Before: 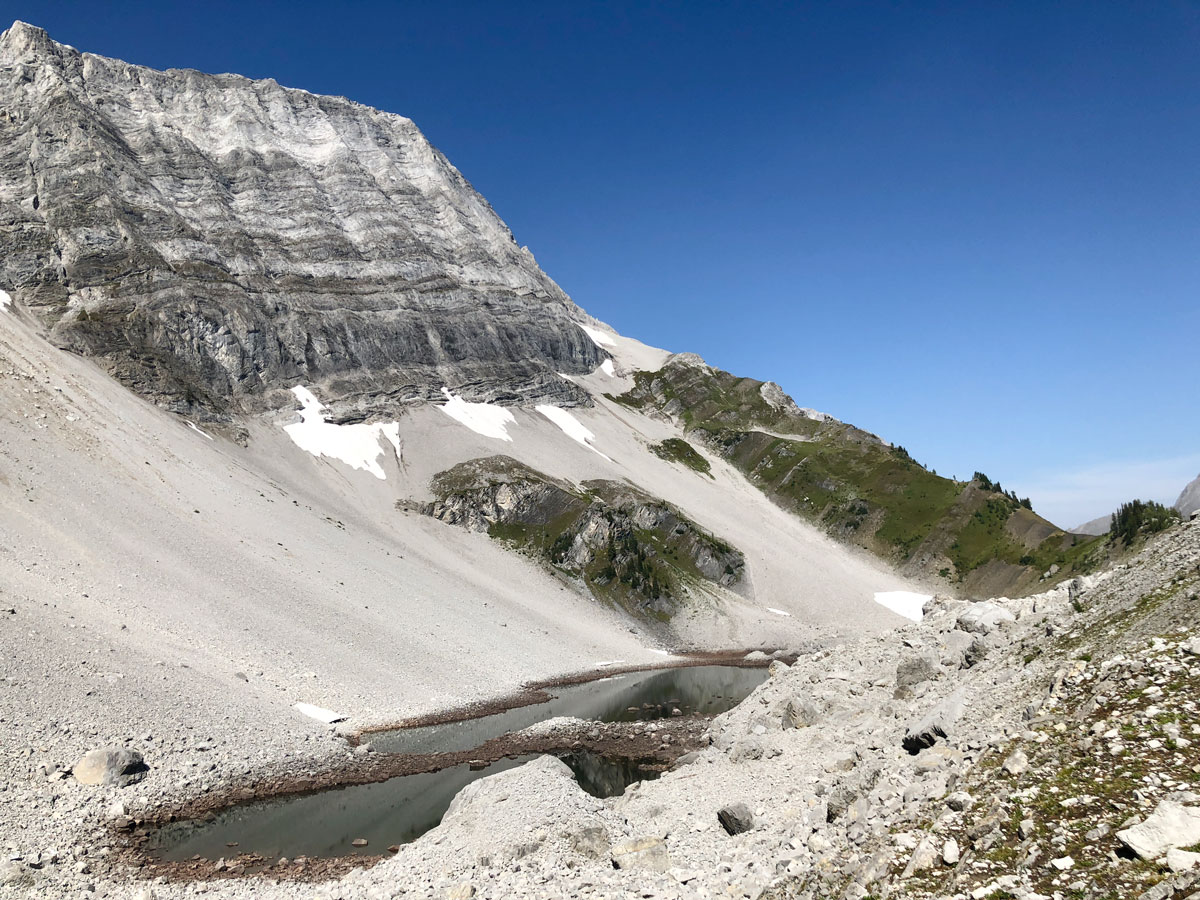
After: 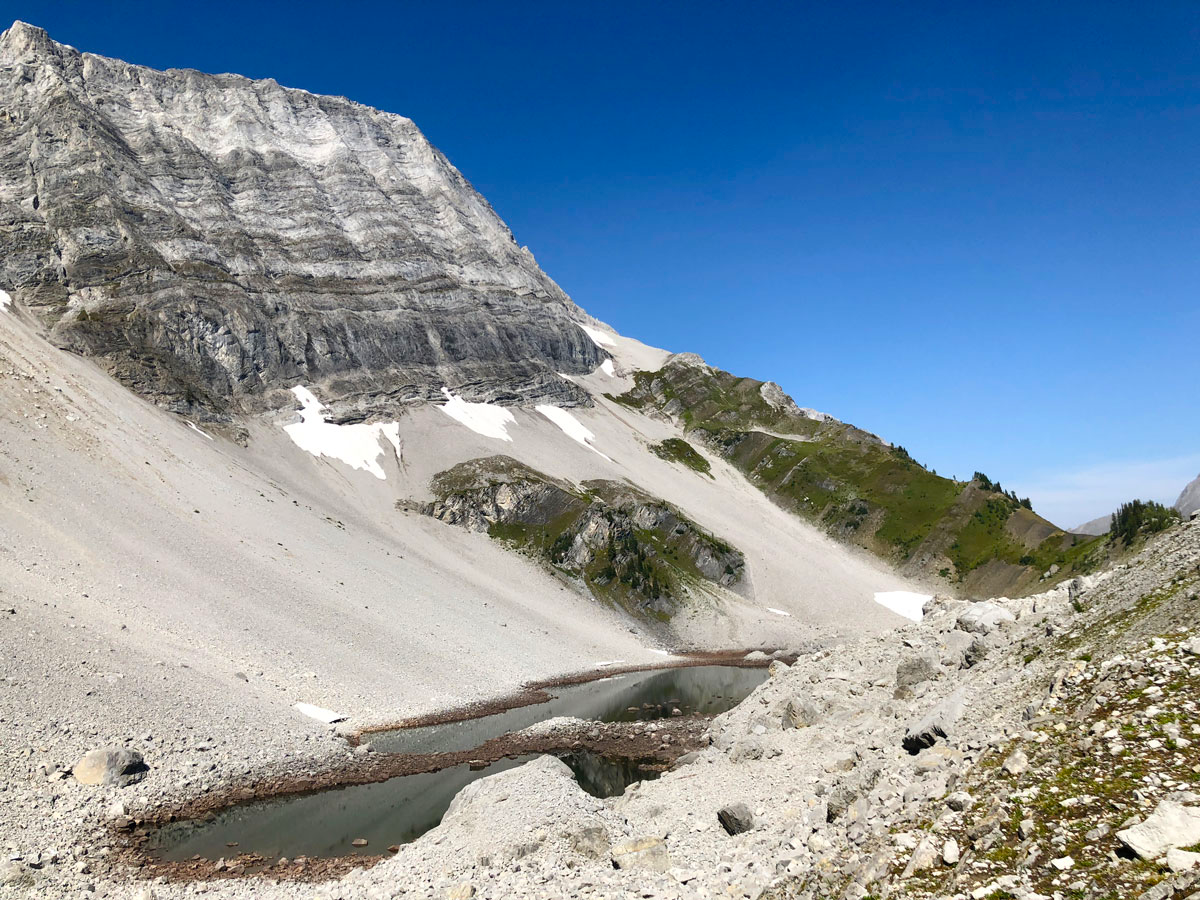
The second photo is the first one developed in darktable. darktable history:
color balance rgb: linear chroma grading › global chroma 0.353%, perceptual saturation grading › global saturation 31.25%
